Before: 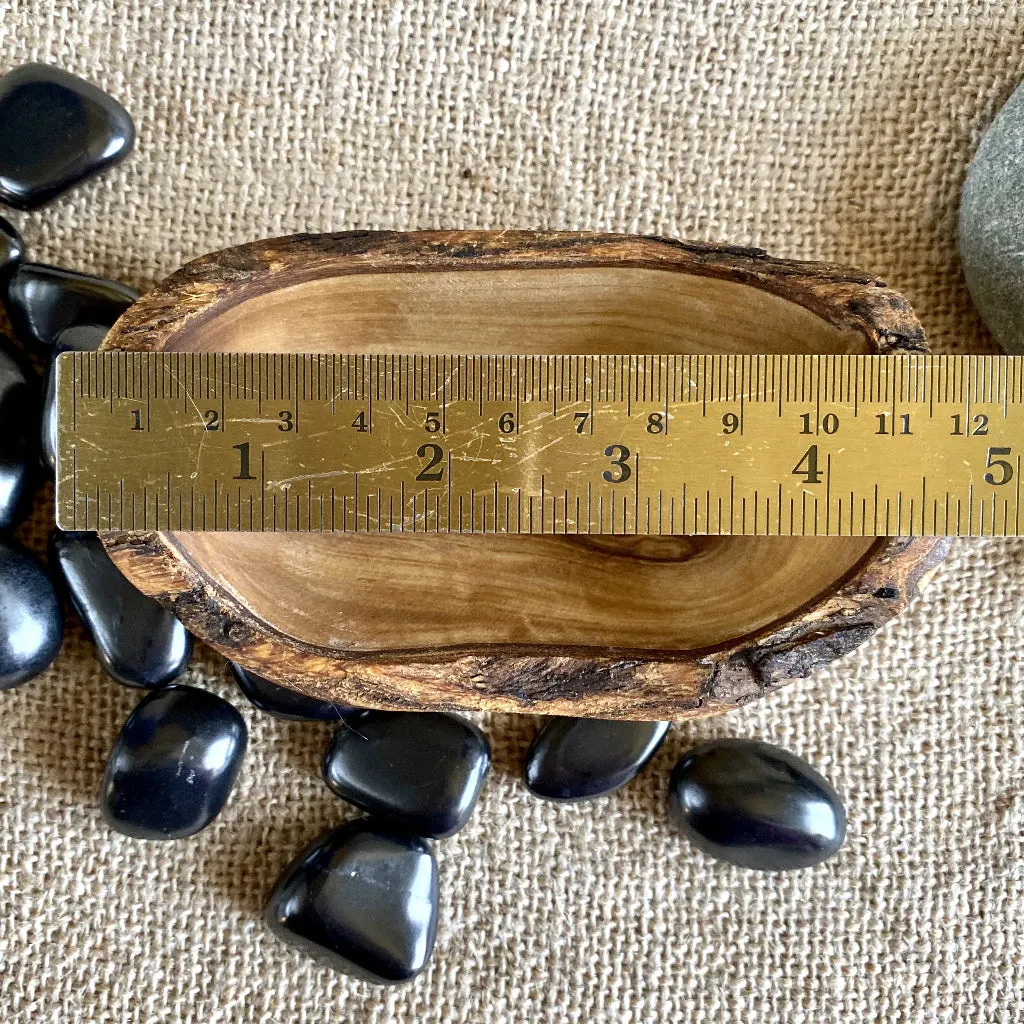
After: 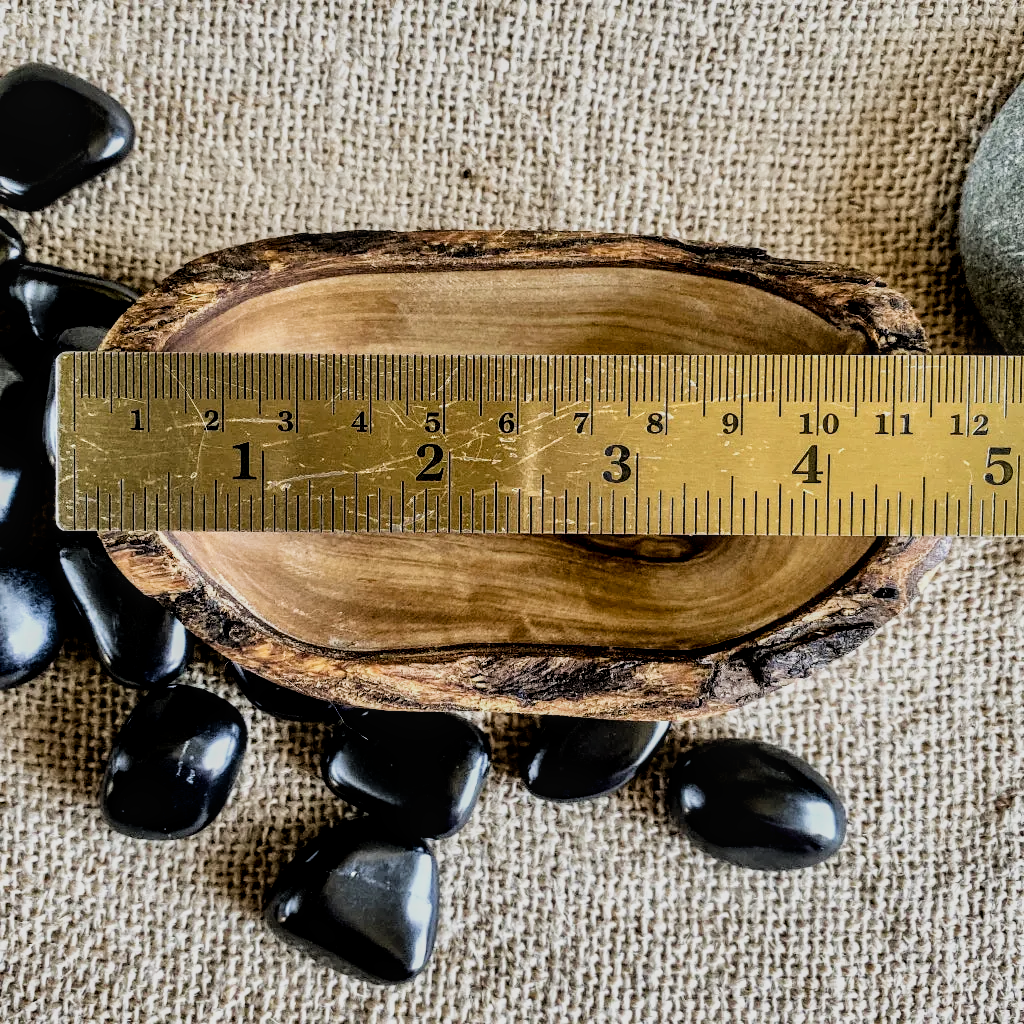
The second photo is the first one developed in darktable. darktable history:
local contrast: on, module defaults
exposure: black level correction 0.009, compensate highlight preservation false
shadows and highlights: soften with gaussian
filmic rgb: black relative exposure -5 EV, hardness 2.88, contrast 1.3, highlights saturation mix -30%
